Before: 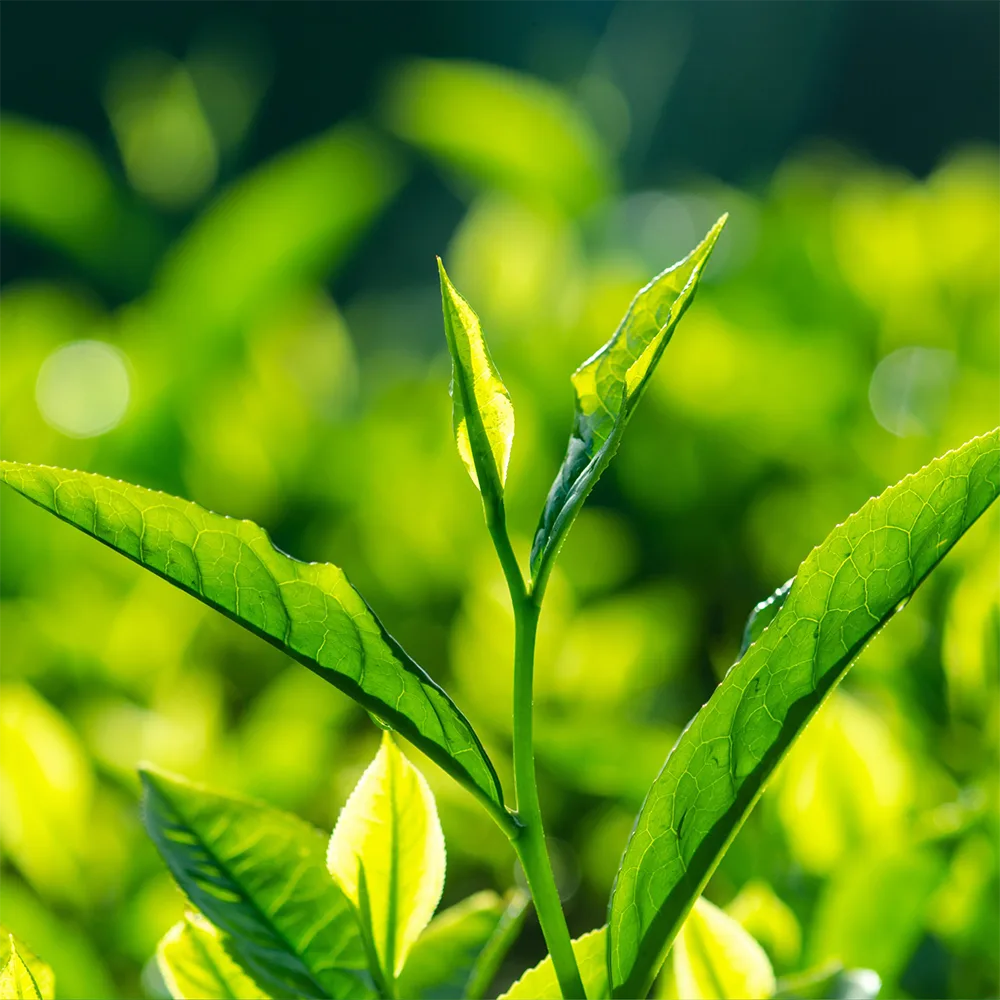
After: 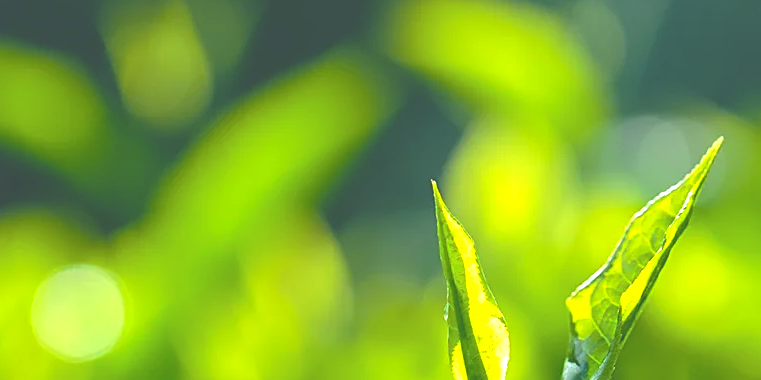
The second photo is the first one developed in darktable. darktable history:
sharpen: on, module defaults
tone equalizer: -8 EV -0.386 EV, -7 EV -0.424 EV, -6 EV -0.305 EV, -5 EV -0.223 EV, -3 EV 0.211 EV, -2 EV 0.342 EV, -1 EV 0.382 EV, +0 EV 0.42 EV, edges refinement/feathering 500, mask exposure compensation -1.57 EV, preserve details no
tone curve: curves: ch0 [(0, 0) (0.004, 0.008) (0.077, 0.156) (0.169, 0.29) (0.774, 0.774) (1, 1)], preserve colors none
crop: left 0.556%, top 7.633%, right 23.277%, bottom 54.276%
color balance rgb: highlights gain › luminance 14.932%, global offset › luminance 1.994%, perceptual saturation grading › global saturation 35.896%
